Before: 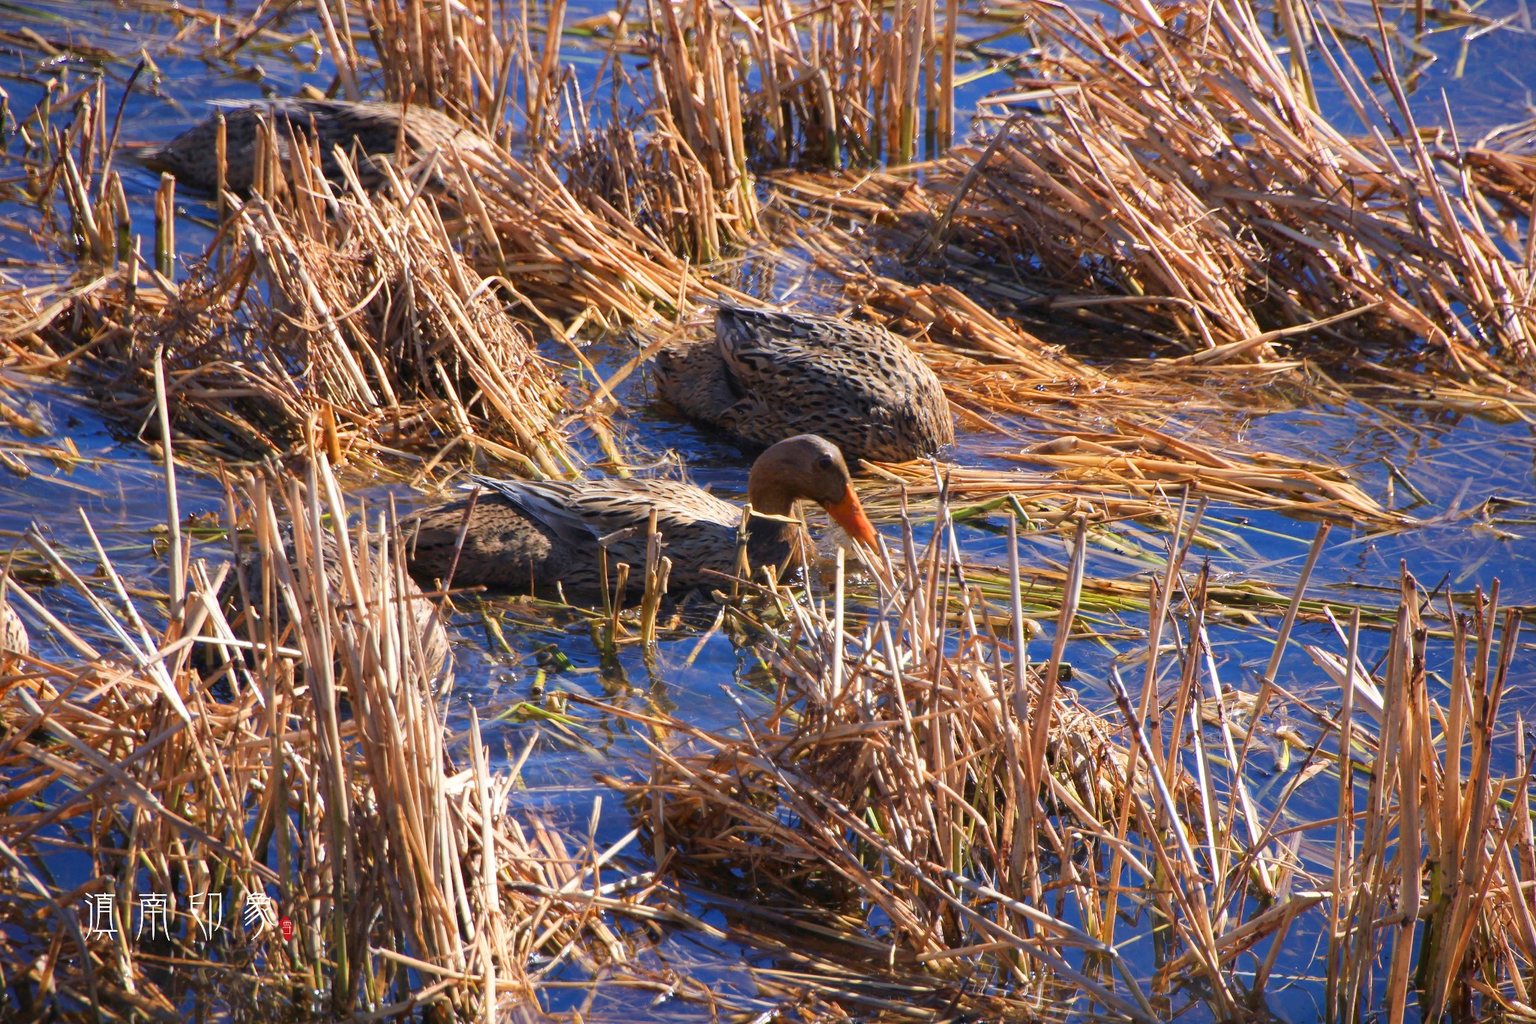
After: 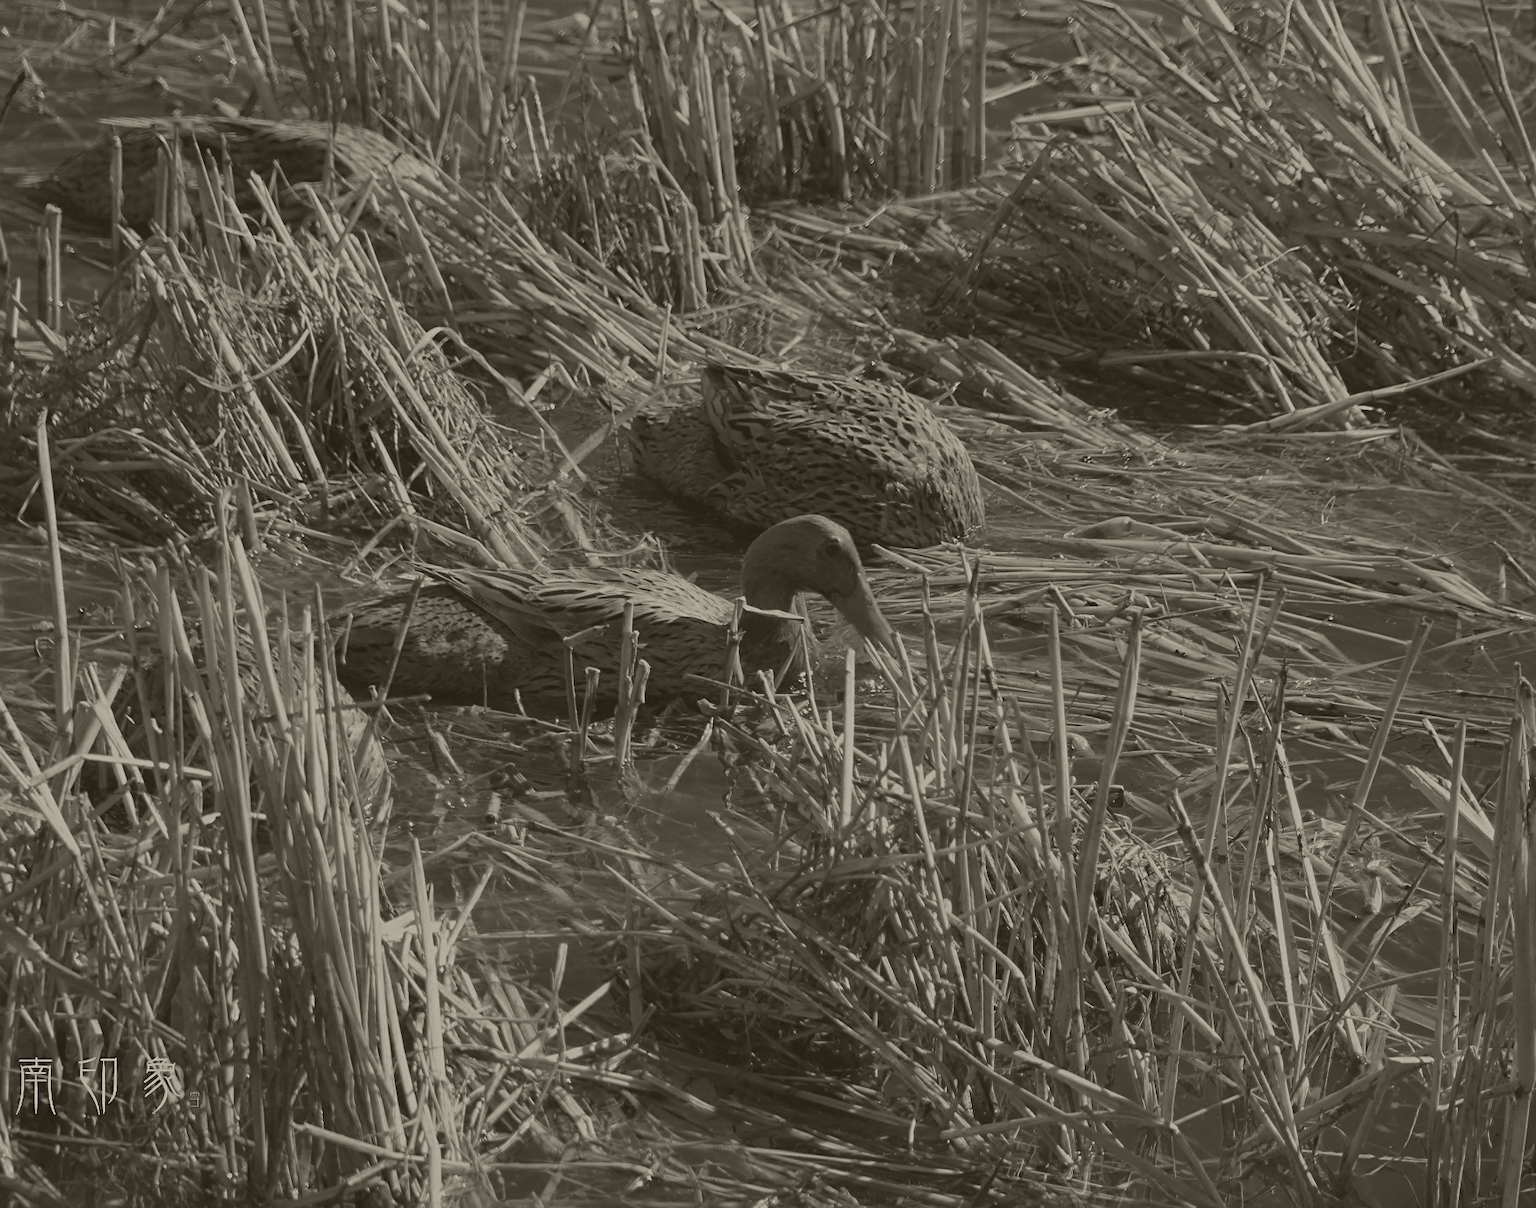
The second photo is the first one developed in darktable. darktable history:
colorize: hue 41.44°, saturation 22%, source mix 60%, lightness 10.61%
crop: left 8.026%, right 7.374%
sharpen: radius 2.529, amount 0.323
color zones: curves: ch0 [(0, 0.5) (0.125, 0.4) (0.25, 0.5) (0.375, 0.4) (0.5, 0.4) (0.625, 0.35) (0.75, 0.35) (0.875, 0.5)]; ch1 [(0, 0.35) (0.125, 0.45) (0.25, 0.35) (0.375, 0.35) (0.5, 0.35) (0.625, 0.35) (0.75, 0.45) (0.875, 0.35)]; ch2 [(0, 0.6) (0.125, 0.5) (0.25, 0.5) (0.375, 0.6) (0.5, 0.6) (0.625, 0.5) (0.75, 0.5) (0.875, 0.5)]
exposure: black level correction 0, compensate exposure bias true, compensate highlight preservation false
